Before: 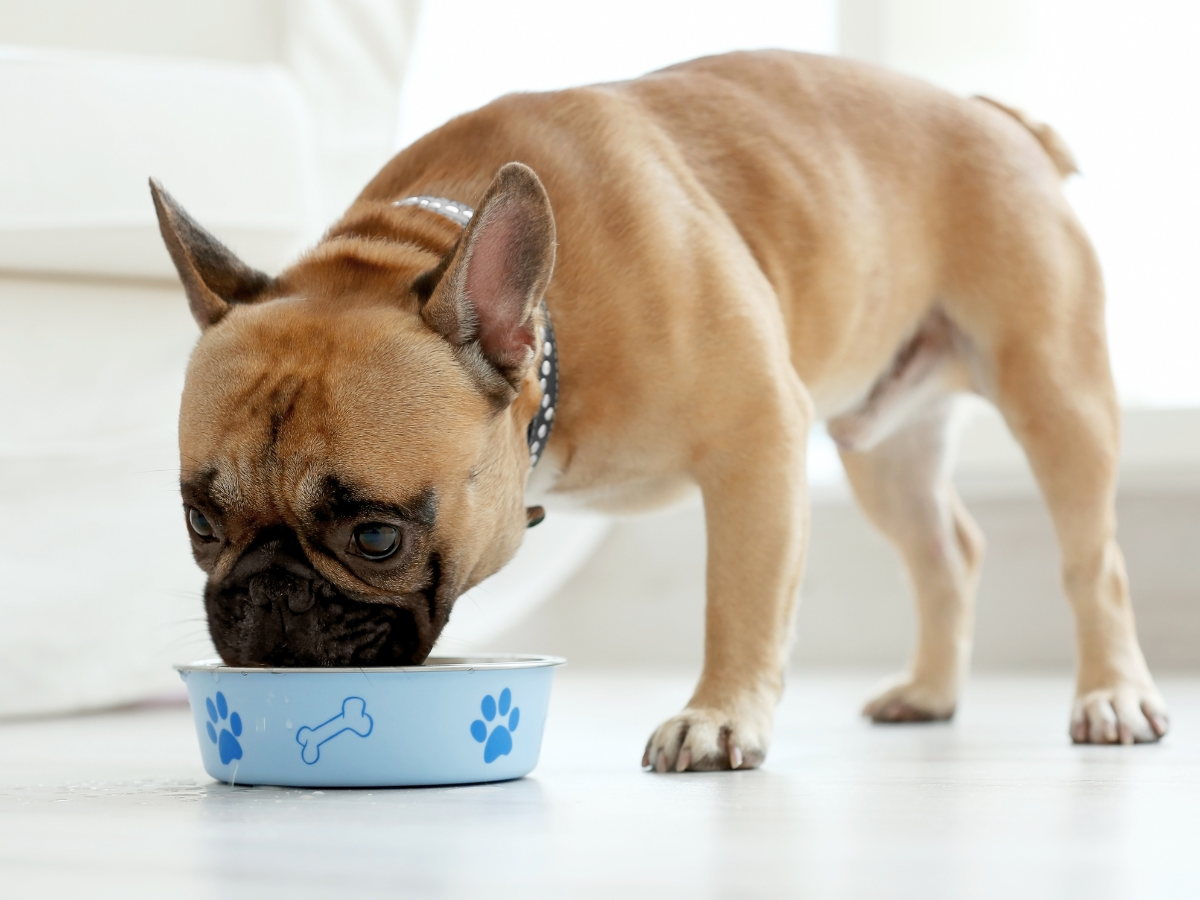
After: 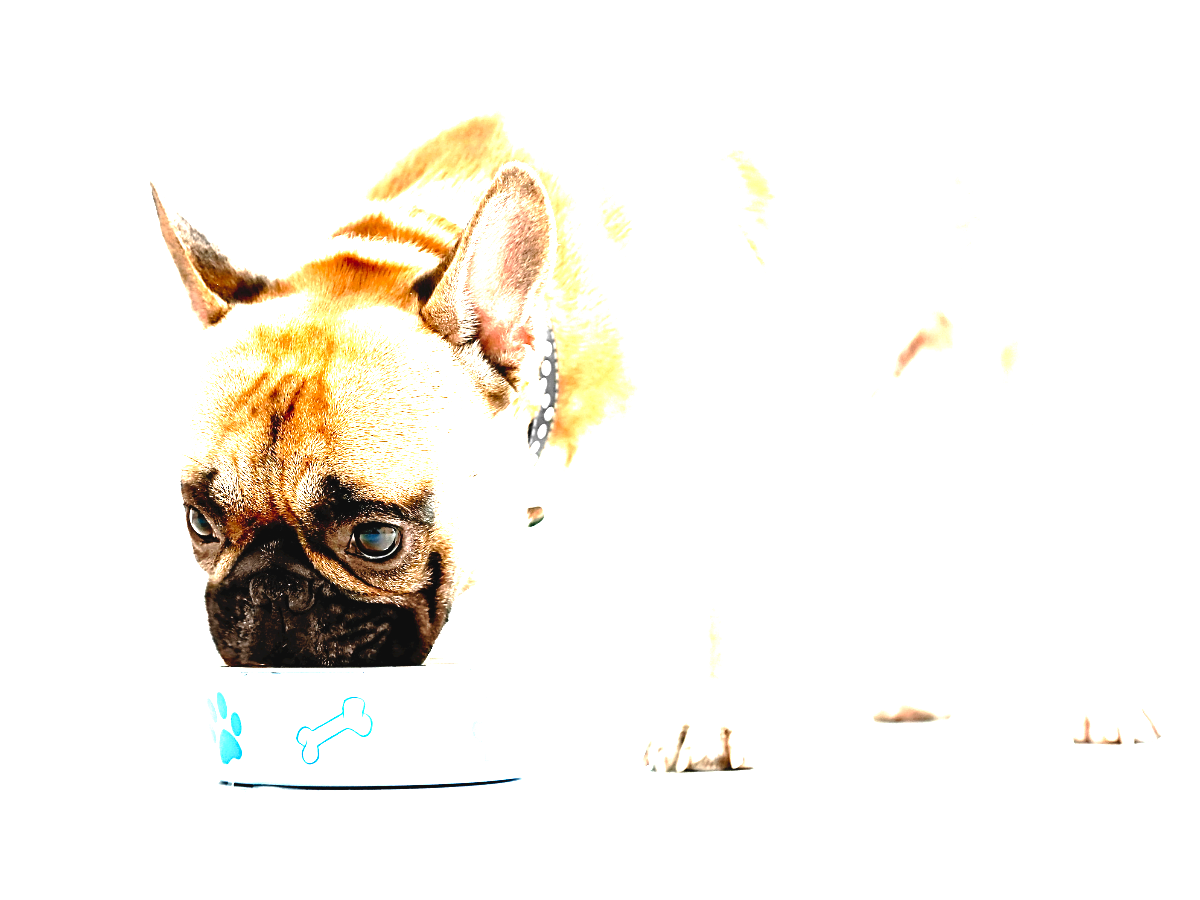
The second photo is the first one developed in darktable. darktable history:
filmic rgb: black relative exposure -8.26 EV, white relative exposure 2.2 EV, target white luminance 99.973%, hardness 7.18, latitude 75.33%, contrast 1.325, highlights saturation mix -1.92%, shadows ↔ highlights balance 30.6%, preserve chrominance no, color science v5 (2021), contrast in shadows safe, contrast in highlights safe
sharpen: on, module defaults
tone curve: curves: ch0 [(0, 0) (0.003, 0.049) (0.011, 0.051) (0.025, 0.055) (0.044, 0.065) (0.069, 0.081) (0.1, 0.11) (0.136, 0.15) (0.177, 0.195) (0.224, 0.242) (0.277, 0.308) (0.335, 0.375) (0.399, 0.436) (0.468, 0.5) (0.543, 0.574) (0.623, 0.665) (0.709, 0.761) (0.801, 0.851) (0.898, 0.933) (1, 1)], preserve colors none
exposure: black level correction -0.002, exposure 1.333 EV, compensate highlight preservation false
levels: gray 59.36%, levels [0, 0.374, 0.749]
